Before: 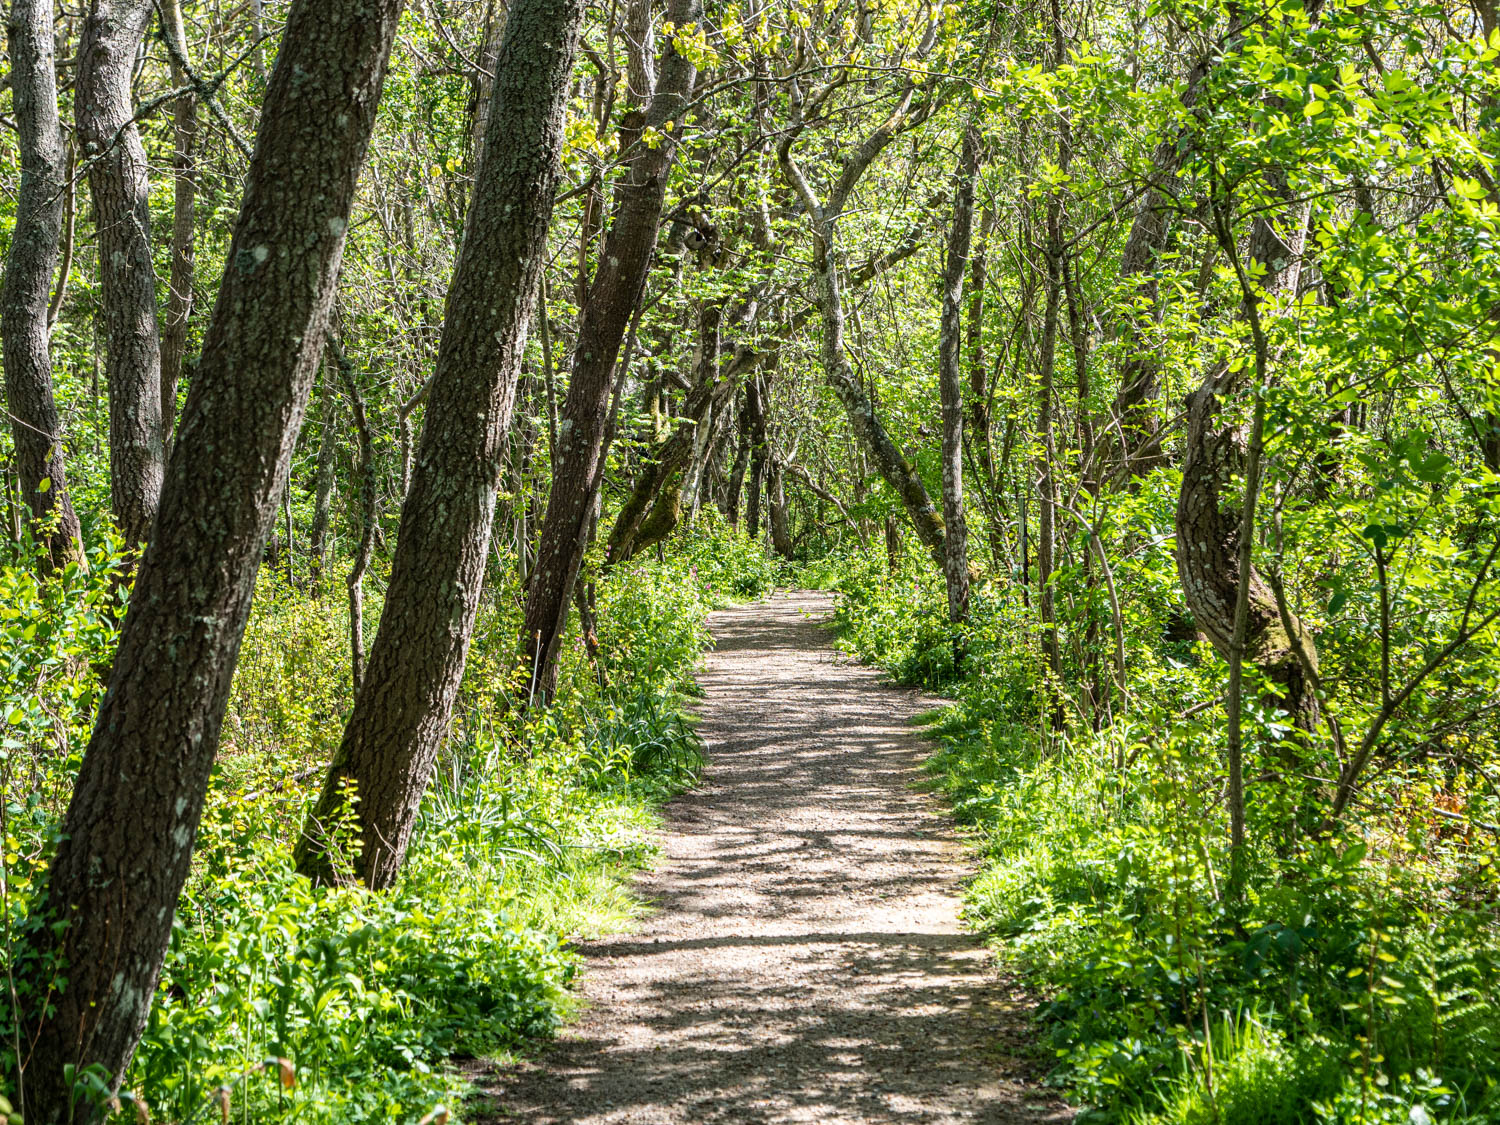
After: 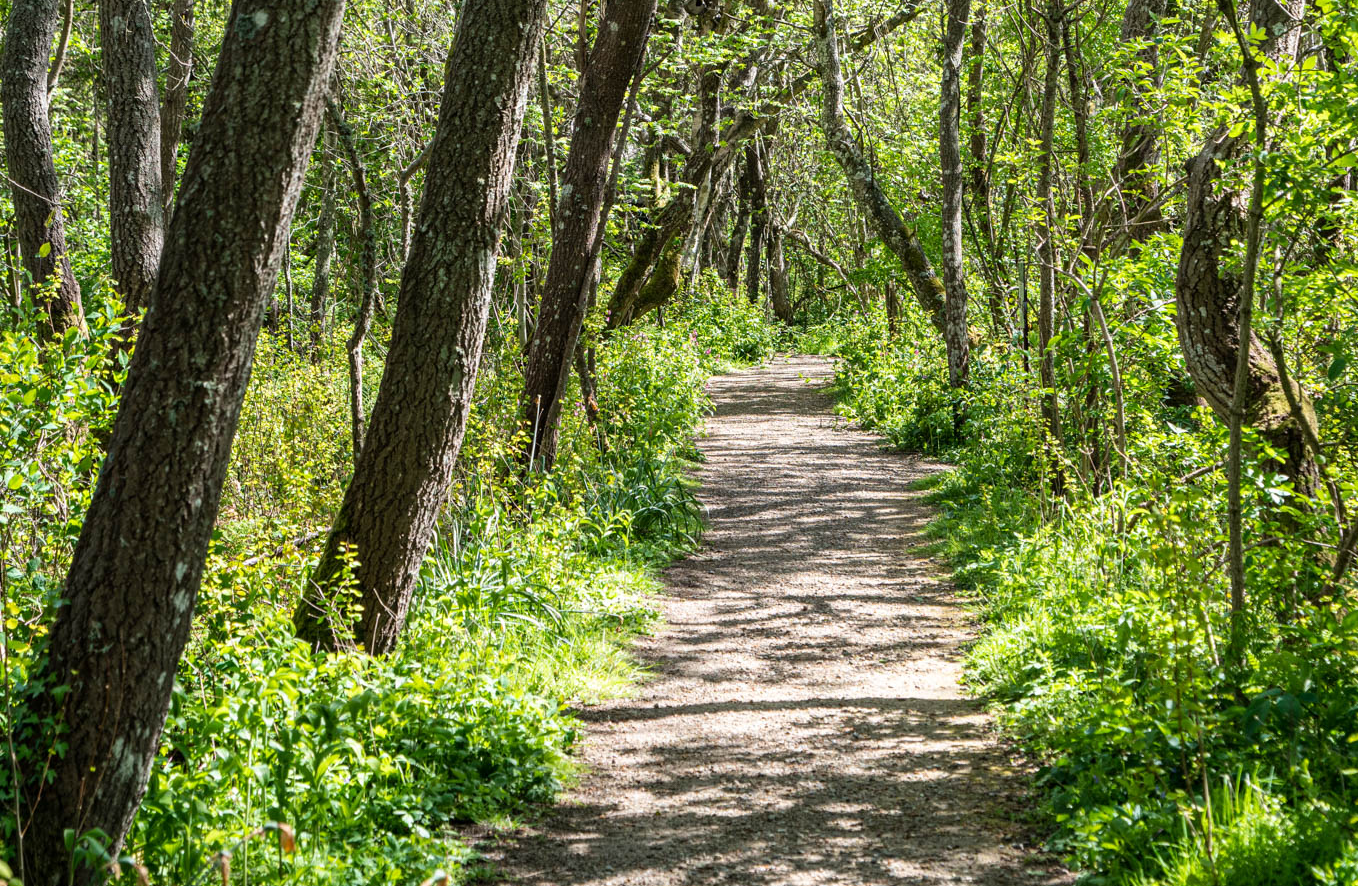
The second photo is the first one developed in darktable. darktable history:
crop: top 20.916%, right 9.437%, bottom 0.316%
white balance: emerald 1
